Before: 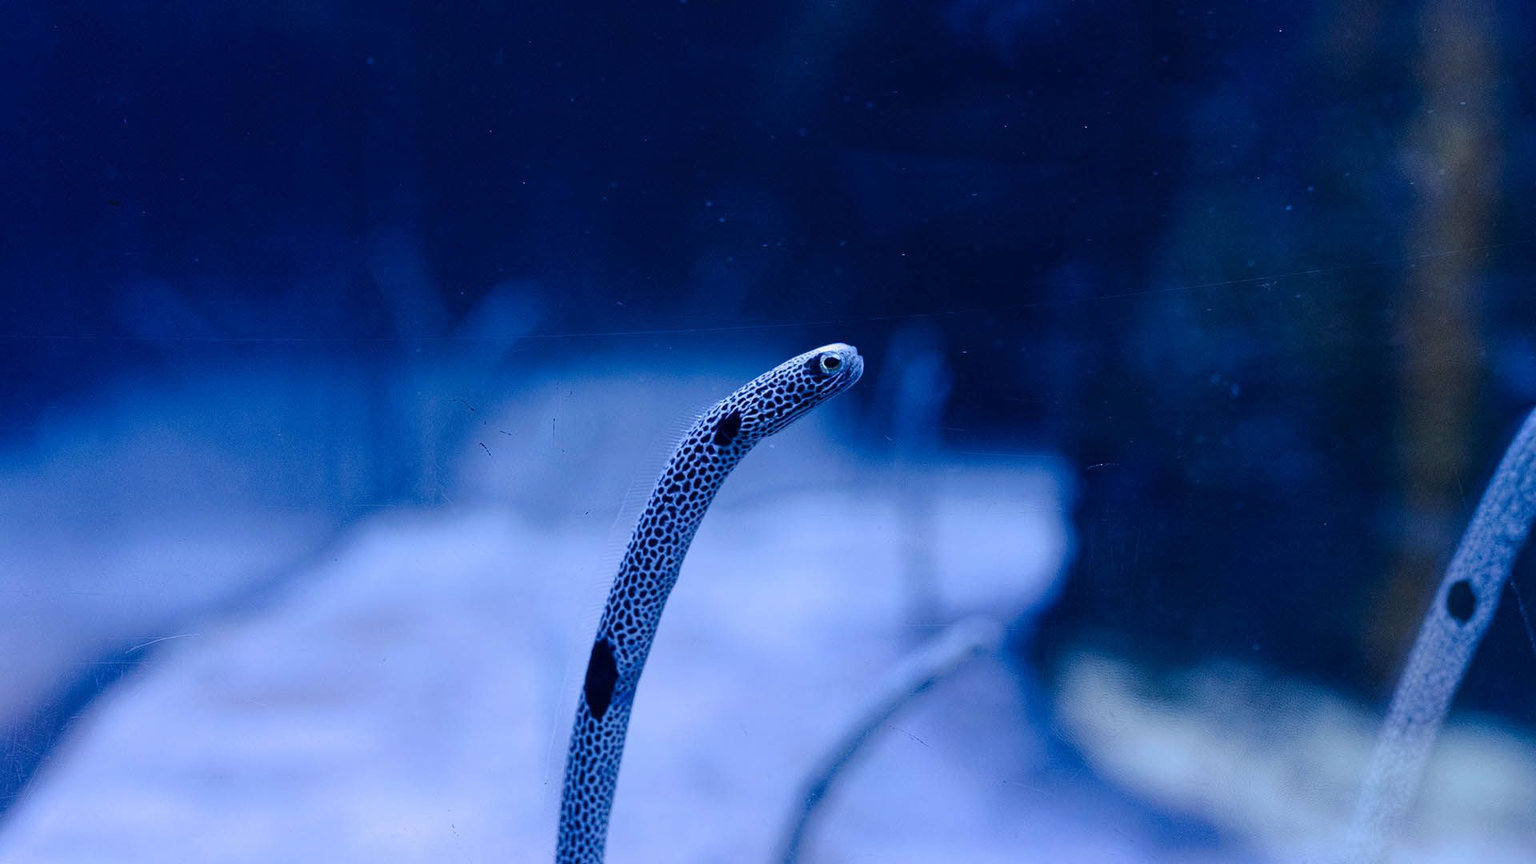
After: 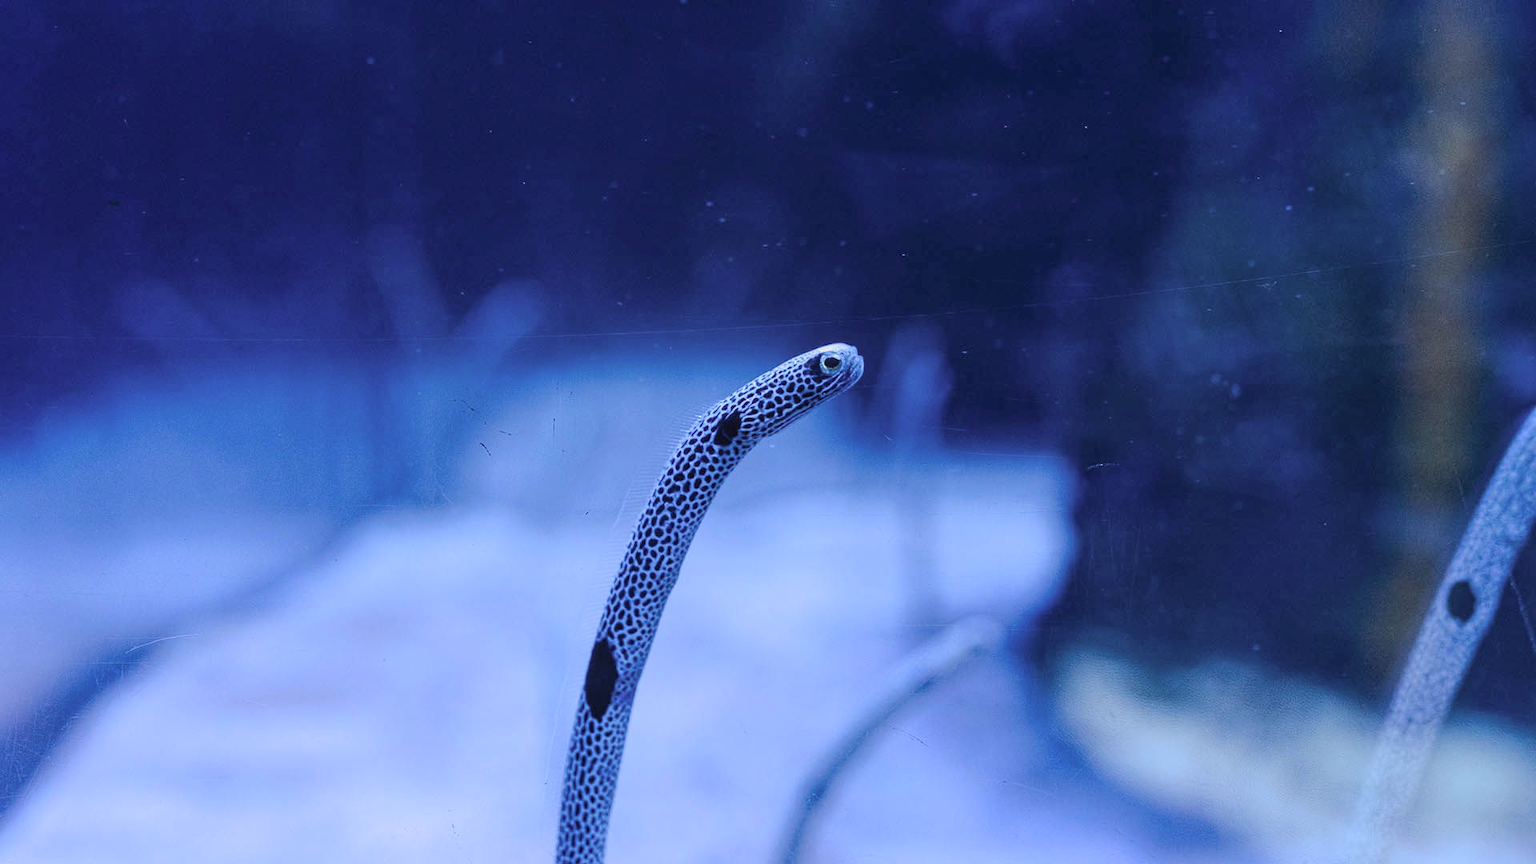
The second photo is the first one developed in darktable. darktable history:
contrast brightness saturation: brightness 0.15
local contrast: detail 109%
